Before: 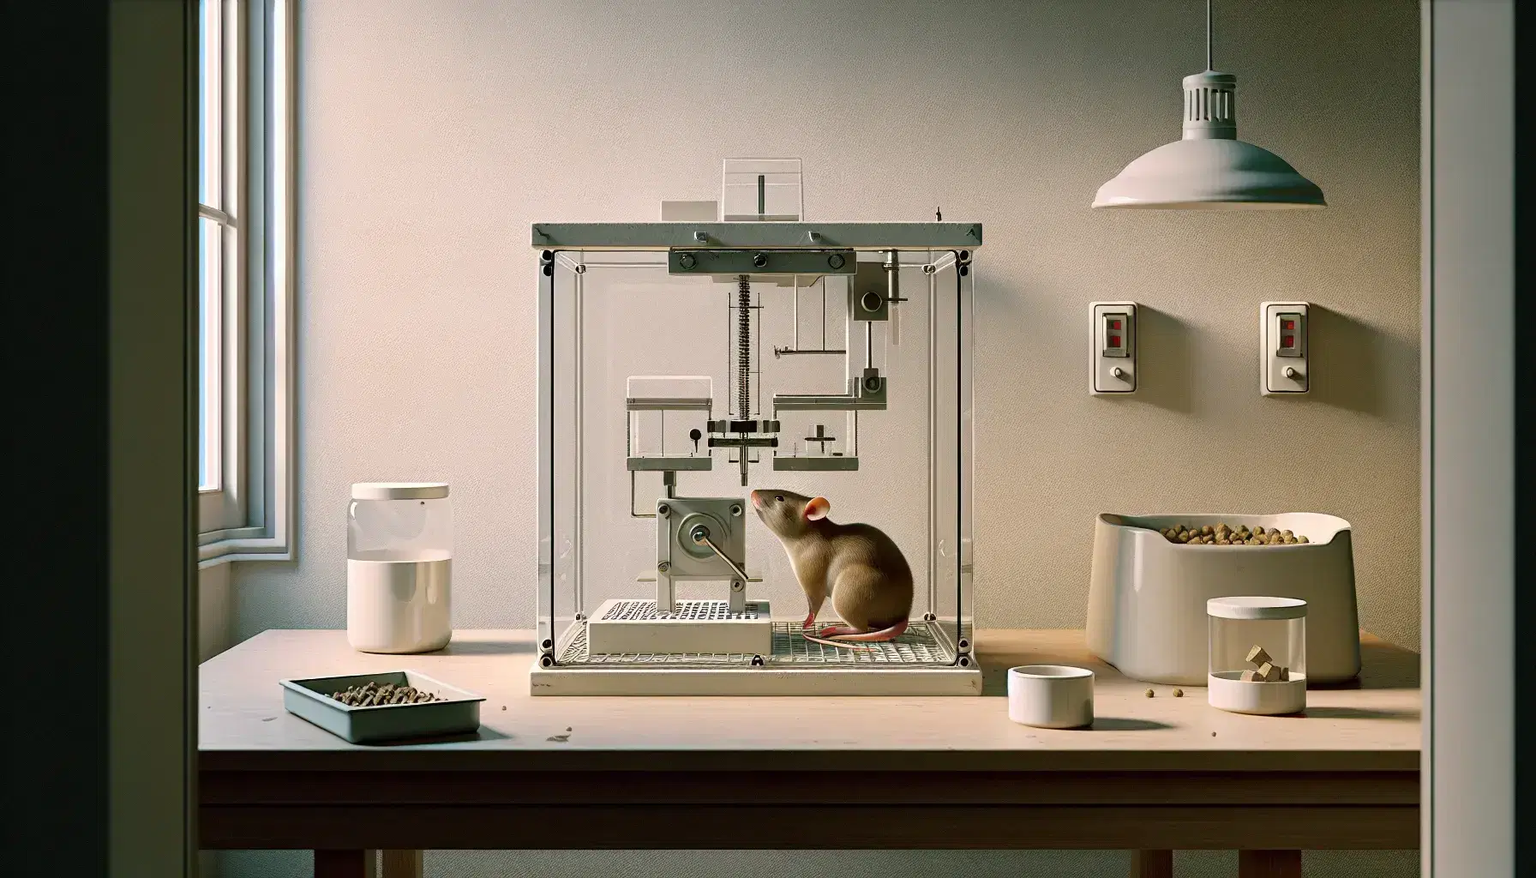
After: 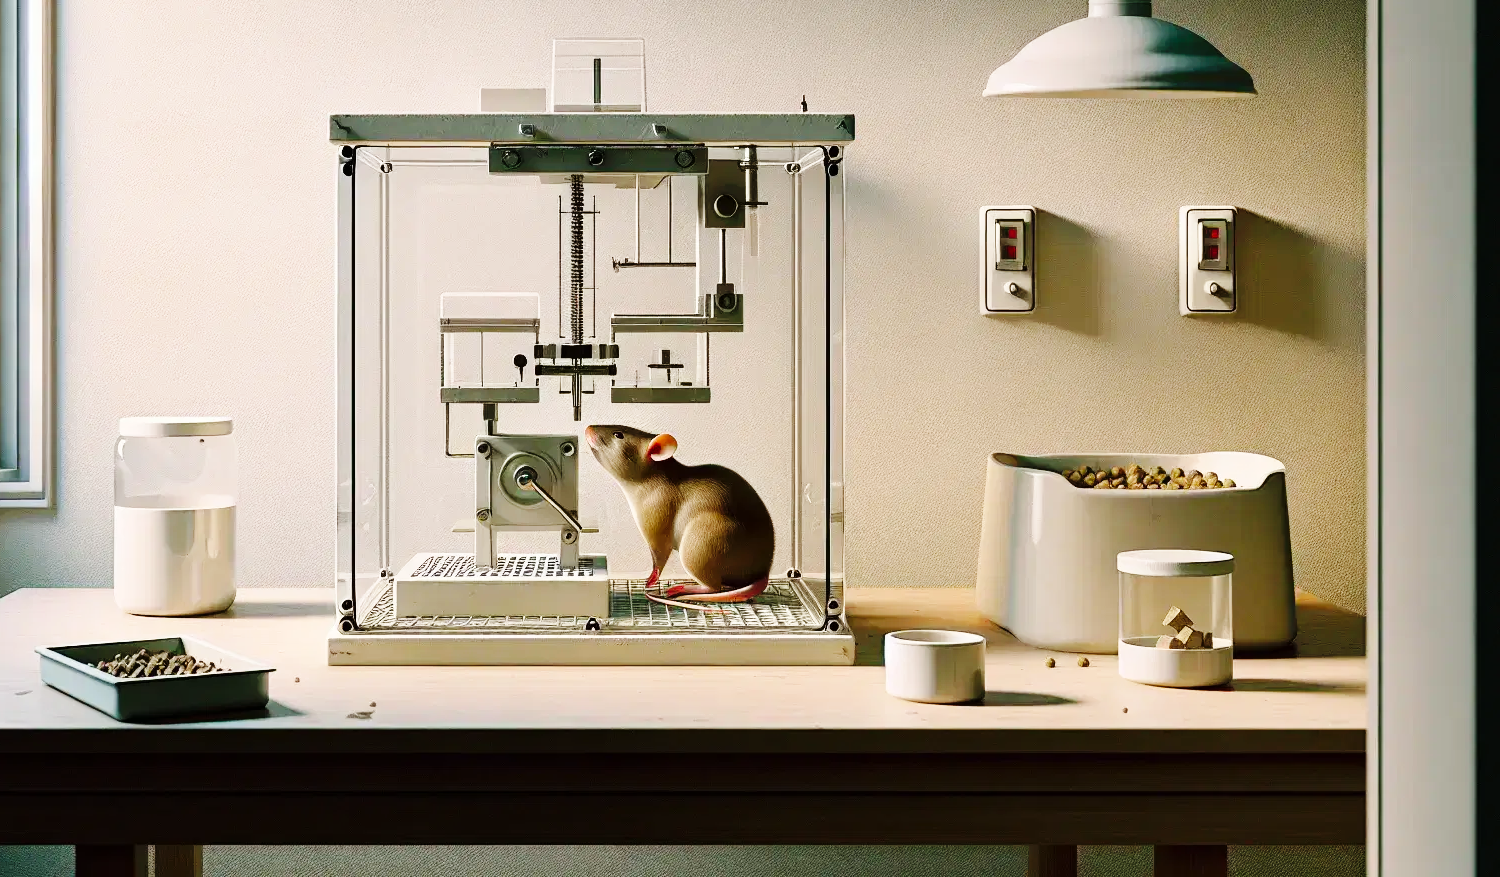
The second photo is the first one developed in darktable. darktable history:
base curve: curves: ch0 [(0, 0) (0.036, 0.025) (0.121, 0.166) (0.206, 0.329) (0.605, 0.79) (1, 1)], preserve colors none
crop: left 16.282%, top 14.307%
